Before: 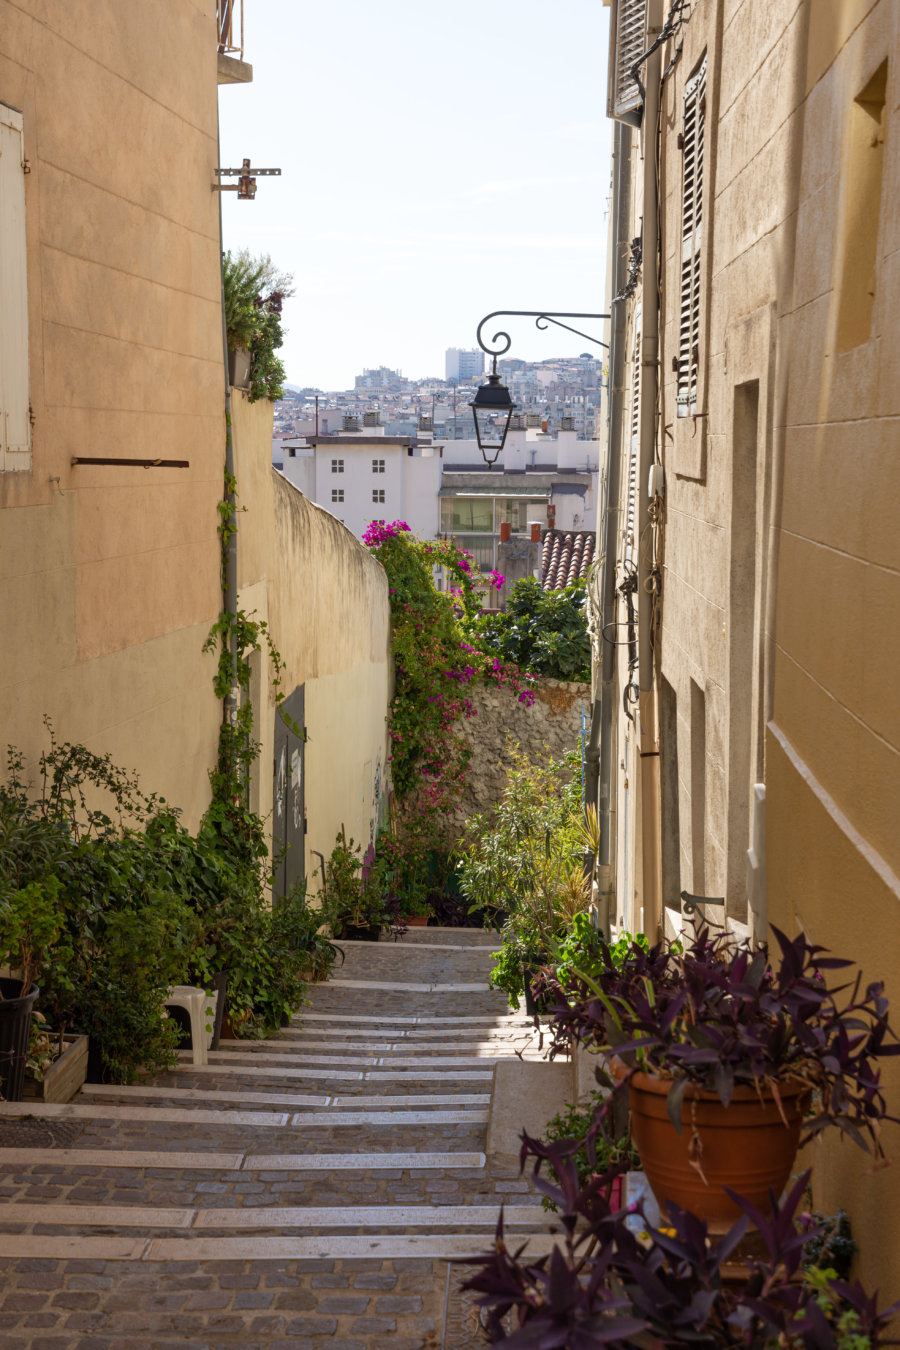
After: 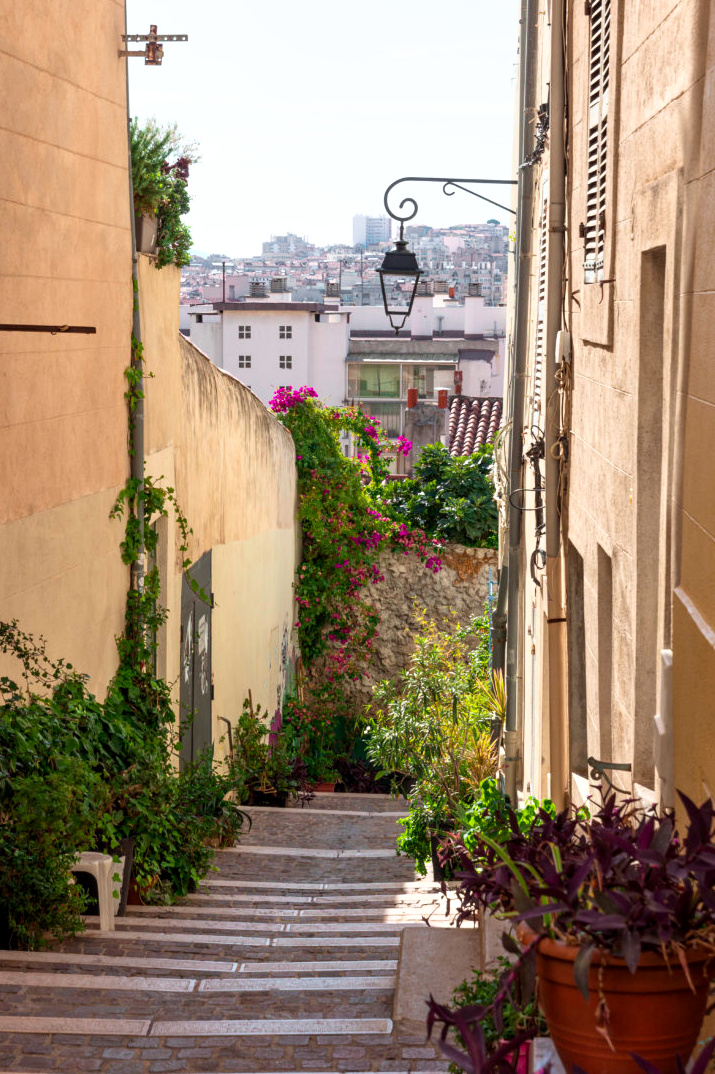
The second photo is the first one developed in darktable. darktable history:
tone curve: curves: ch0 [(0, 0) (0.051, 0.047) (0.102, 0.099) (0.236, 0.249) (0.429, 0.473) (0.67, 0.755) (0.875, 0.948) (1, 0.985)]; ch1 [(0, 0) (0.339, 0.298) (0.402, 0.363) (0.453, 0.413) (0.485, 0.469) (0.494, 0.493) (0.504, 0.502) (0.515, 0.526) (0.563, 0.591) (0.597, 0.639) (0.834, 0.888) (1, 1)]; ch2 [(0, 0) (0.362, 0.353) (0.425, 0.439) (0.501, 0.501) (0.537, 0.538) (0.58, 0.59) (0.642, 0.669) (0.773, 0.856) (1, 1)], color space Lab, independent channels, preserve colors none
local contrast: highlights 105%, shadows 101%, detail 119%, midtone range 0.2
crop and rotate: left 10.398%, top 9.98%, right 10.064%, bottom 10.446%
